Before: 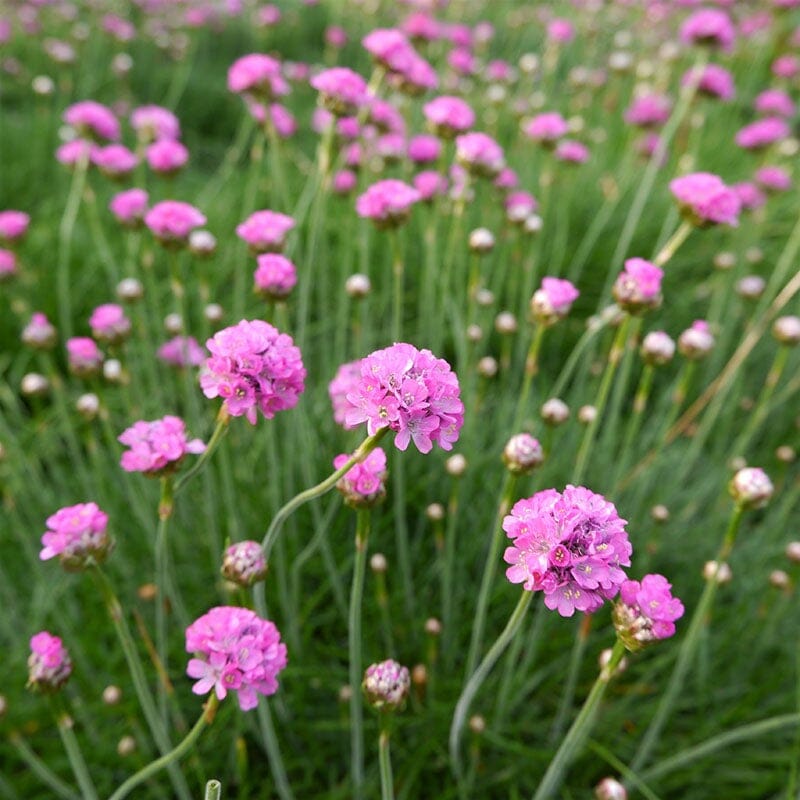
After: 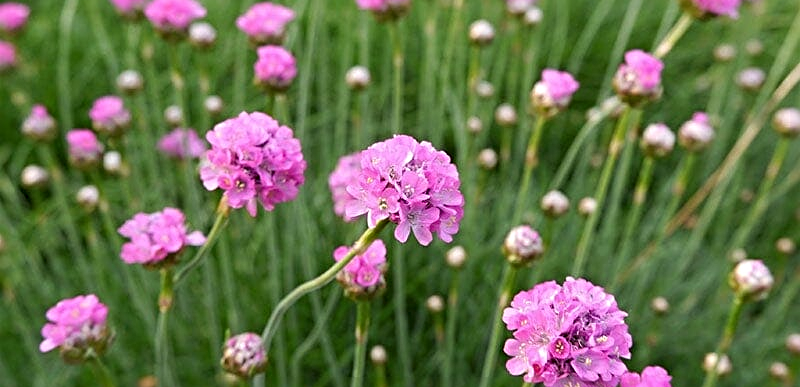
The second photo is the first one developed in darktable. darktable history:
crop and rotate: top 26.056%, bottom 25.543%
sharpen: radius 4
